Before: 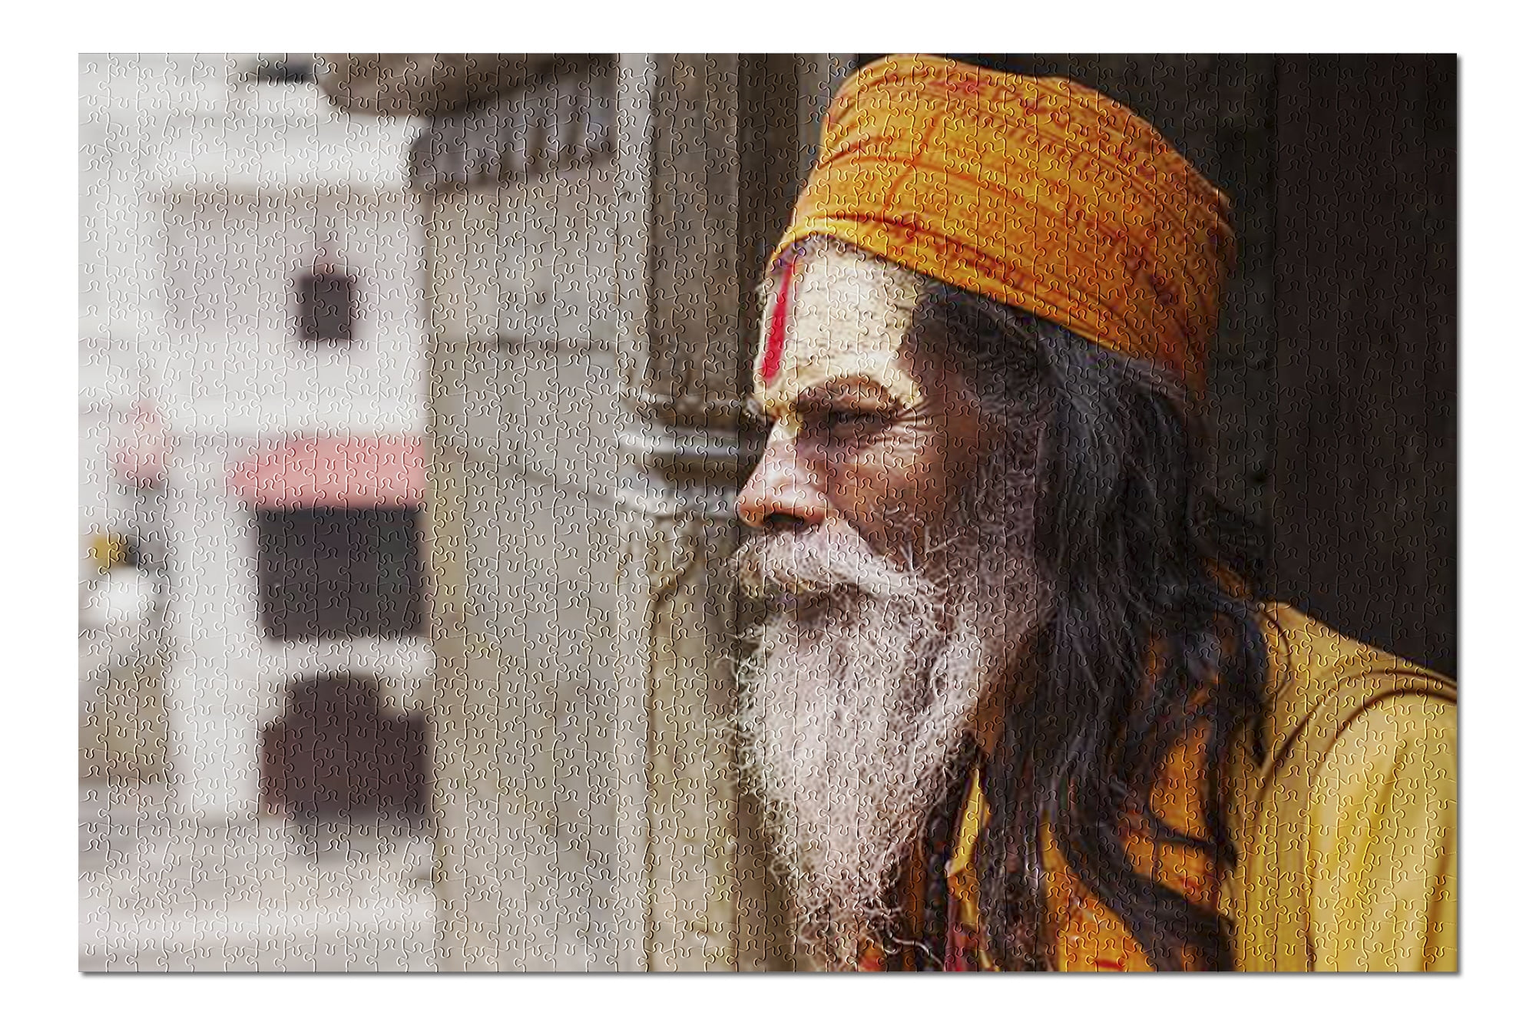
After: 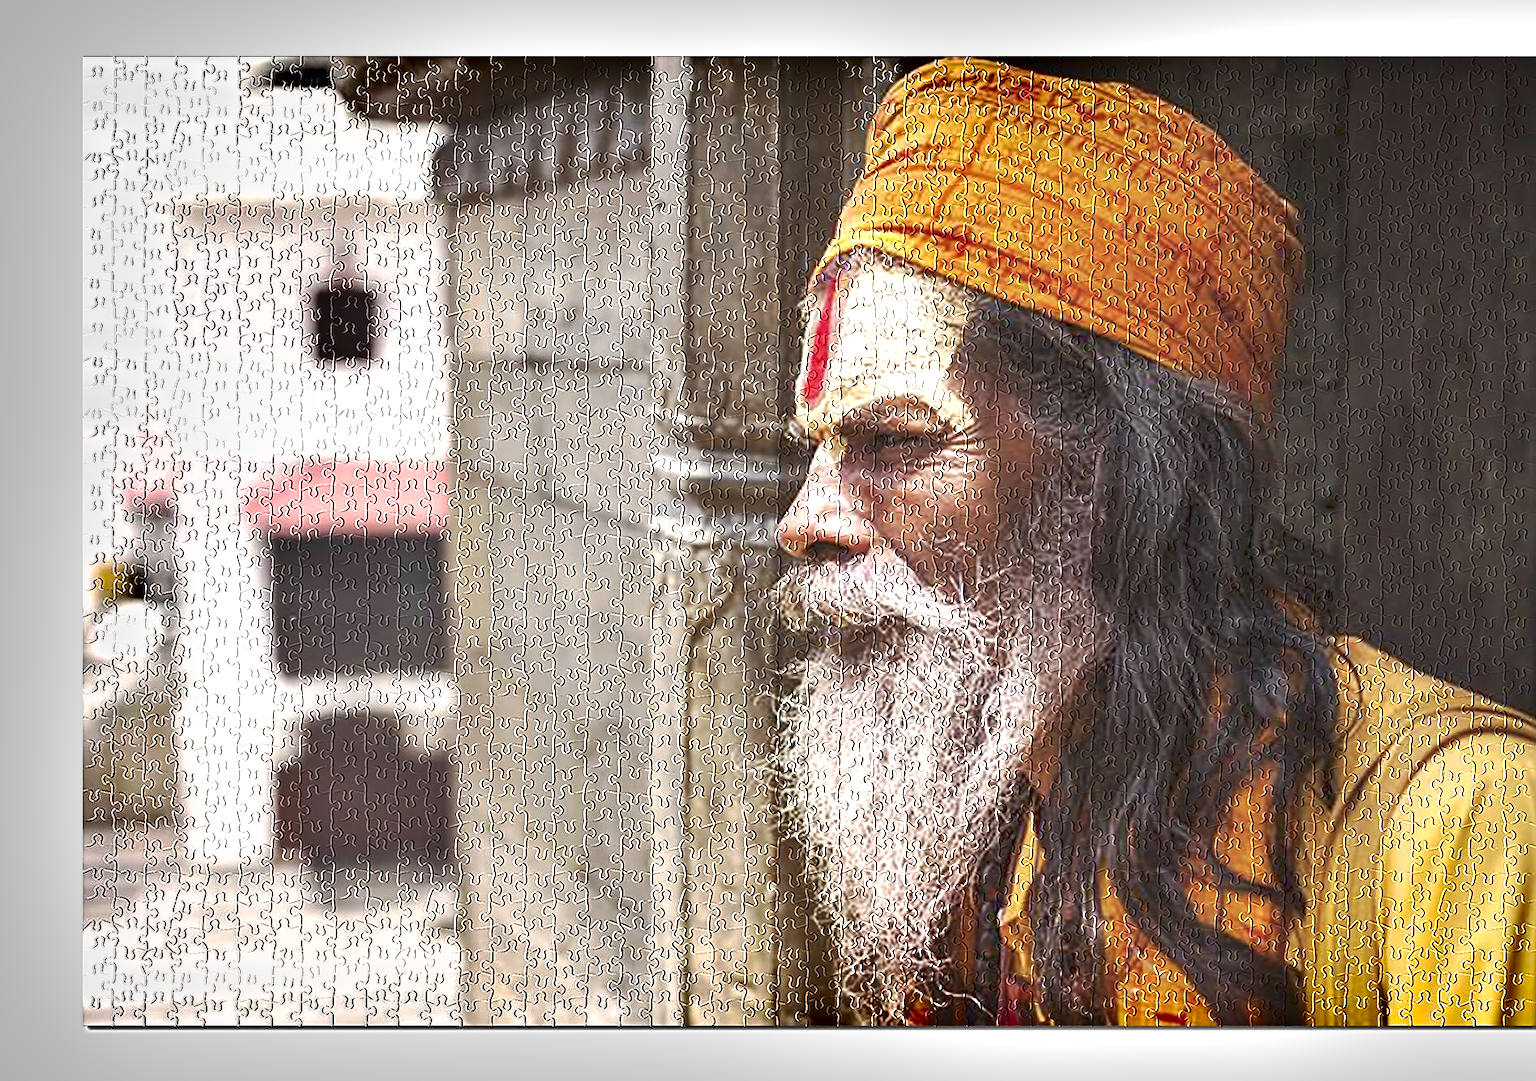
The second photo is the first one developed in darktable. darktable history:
contrast brightness saturation: saturation -0.07
crop and rotate: left 0%, right 5.239%
exposure: exposure 1 EV, compensate highlight preservation false
shadows and highlights: shadows 43.69, white point adjustment -1.6, soften with gaussian
local contrast: mode bilateral grid, contrast 99, coarseness 100, detail 89%, midtone range 0.2
sharpen: on, module defaults
tone curve: curves: ch0 [(0, 0) (0.003, 0.023) (0.011, 0.033) (0.025, 0.057) (0.044, 0.099) (0.069, 0.132) (0.1, 0.155) (0.136, 0.179) (0.177, 0.213) (0.224, 0.255) (0.277, 0.299) (0.335, 0.347) (0.399, 0.407) (0.468, 0.473) (0.543, 0.546) (0.623, 0.619) (0.709, 0.698) (0.801, 0.775) (0.898, 0.871) (1, 1)], preserve colors none
